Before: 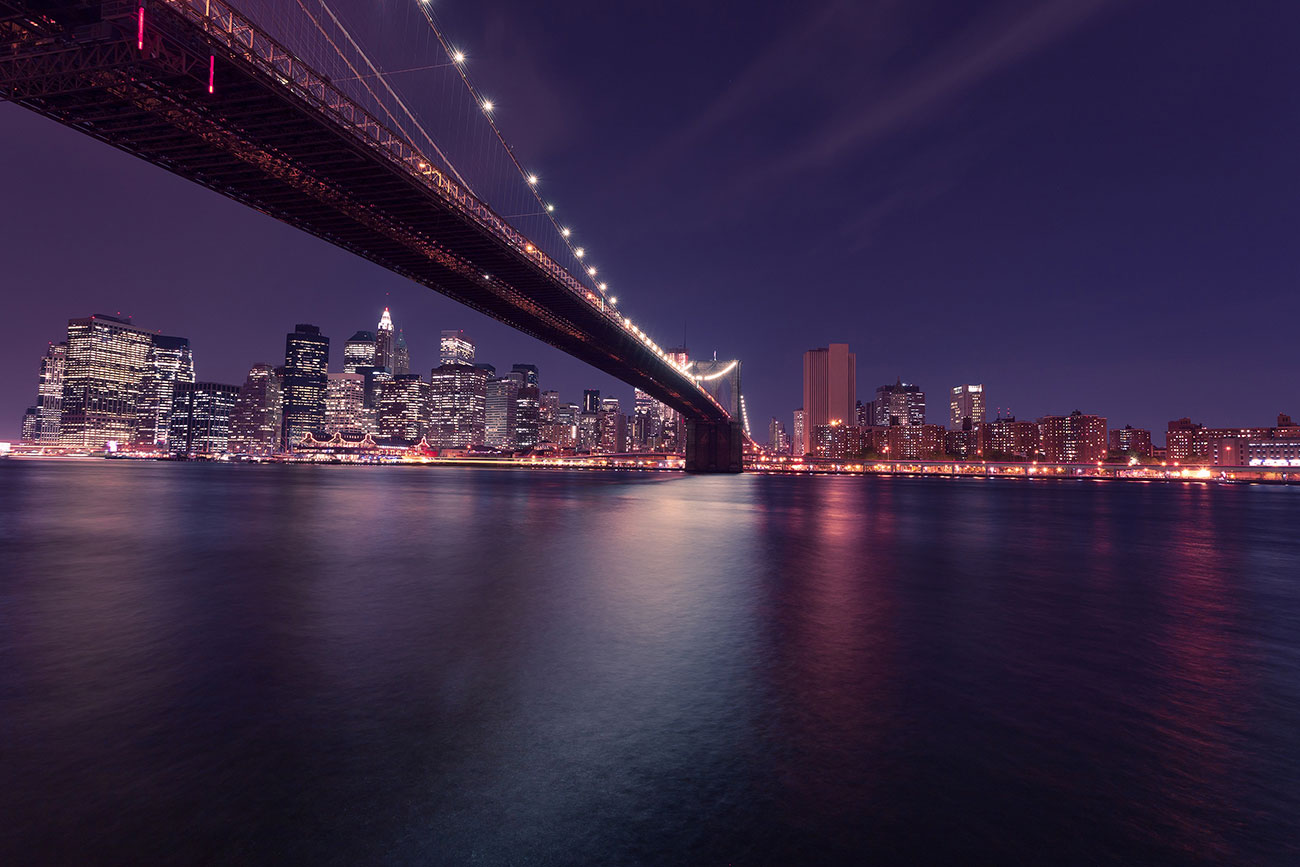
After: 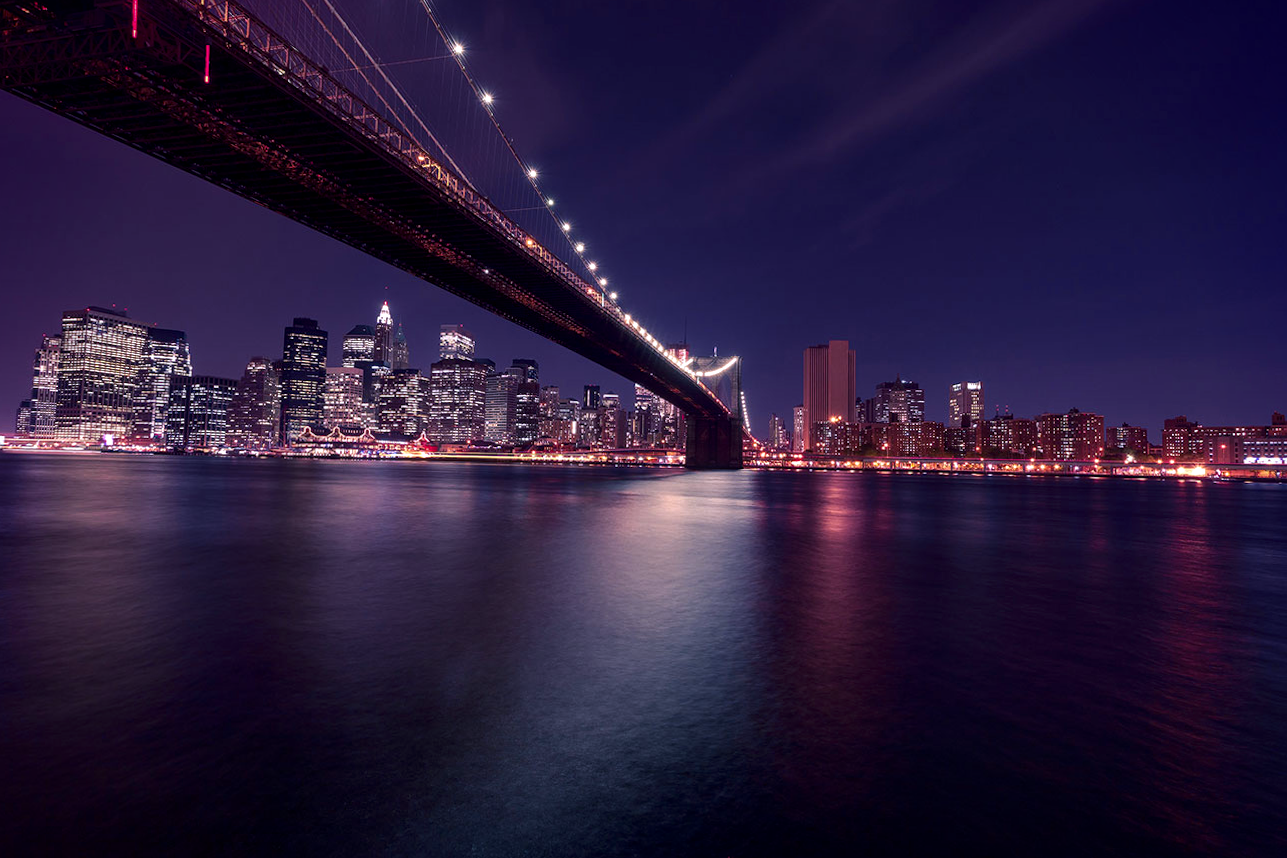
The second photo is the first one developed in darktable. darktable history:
vignetting: fall-off start 88.53%, fall-off radius 44.2%, saturation 0.376, width/height ratio 1.161
contrast brightness saturation: brightness -0.09
local contrast: on, module defaults
rotate and perspective: rotation 0.174°, lens shift (vertical) 0.013, lens shift (horizontal) 0.019, shear 0.001, automatic cropping original format, crop left 0.007, crop right 0.991, crop top 0.016, crop bottom 0.997
white balance: red 0.984, blue 1.059
color balance: contrast 10%
